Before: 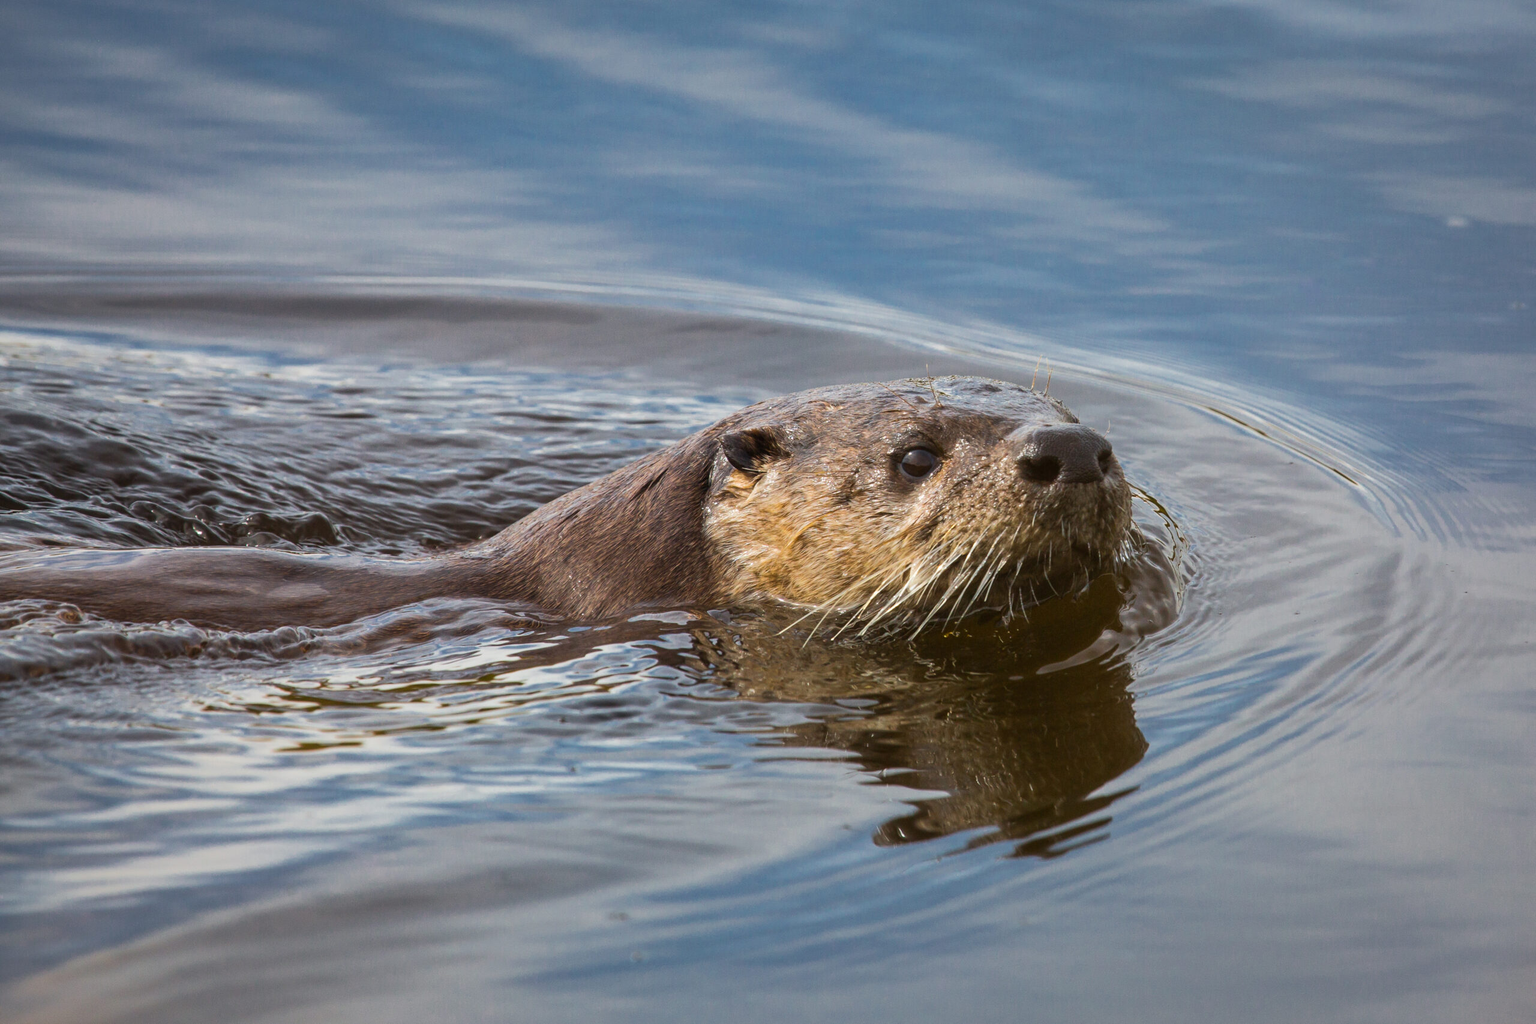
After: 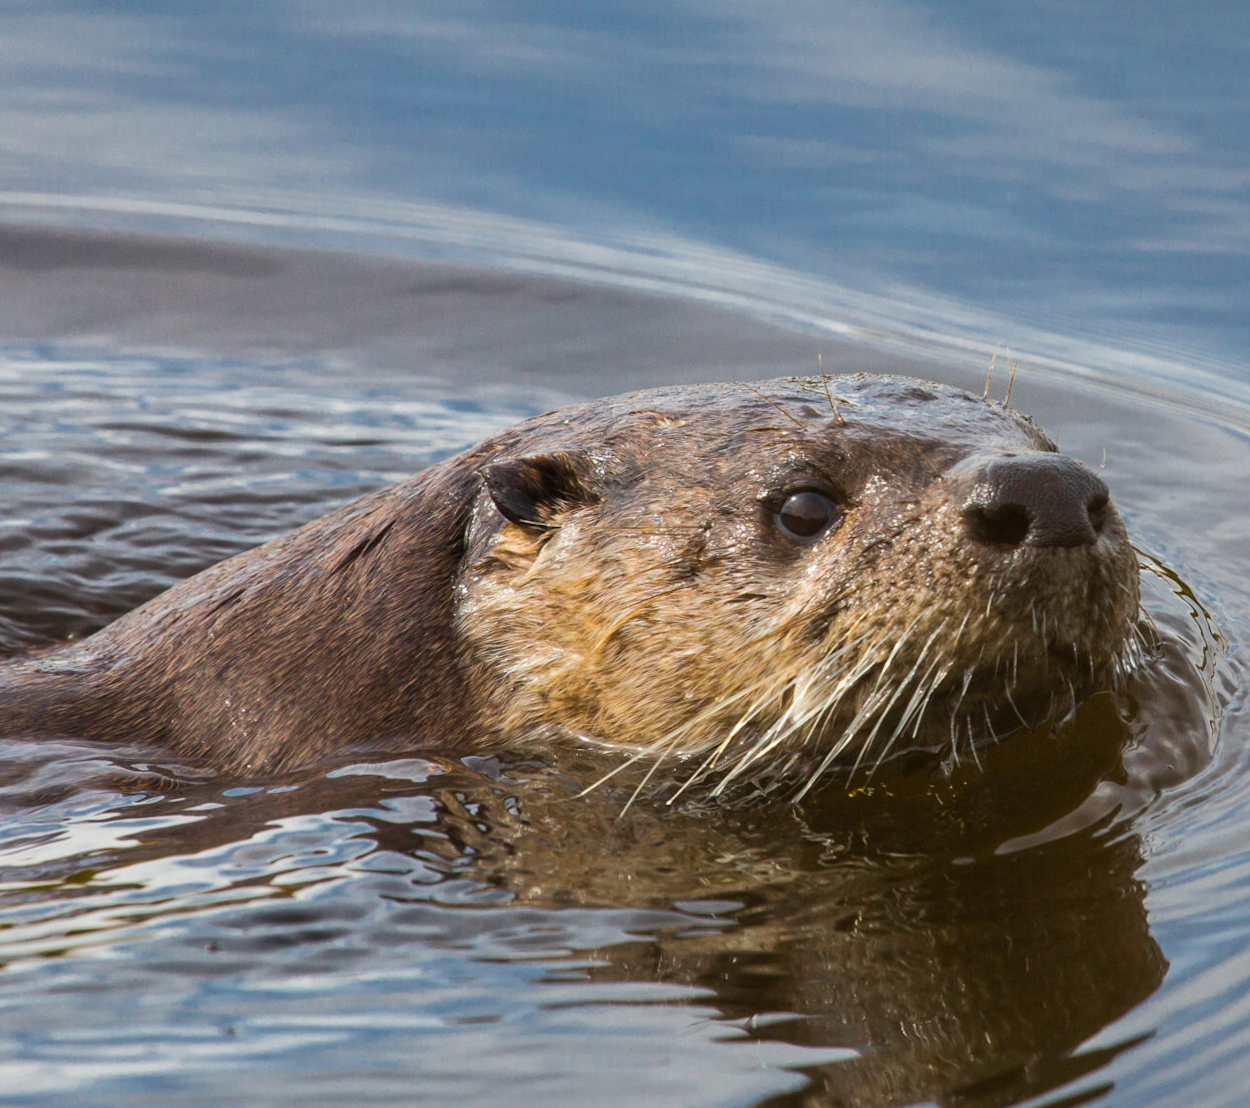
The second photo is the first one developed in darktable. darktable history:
rotate and perspective: rotation -0.013°, lens shift (vertical) -0.027, lens shift (horizontal) 0.178, crop left 0.016, crop right 0.989, crop top 0.082, crop bottom 0.918
crop: left 32.075%, top 10.976%, right 18.355%, bottom 17.596%
